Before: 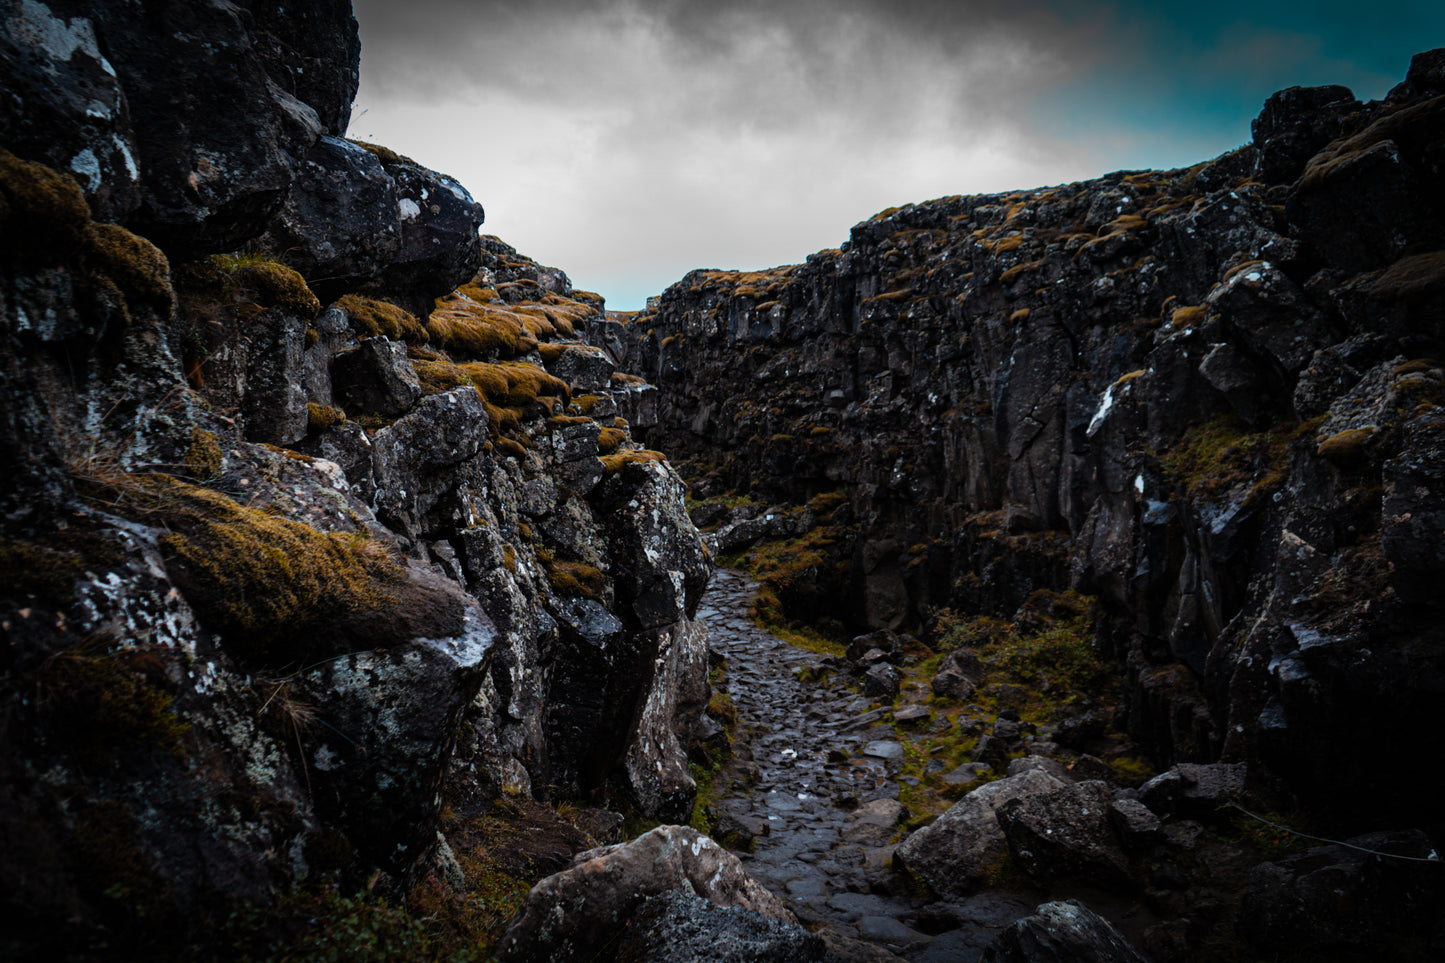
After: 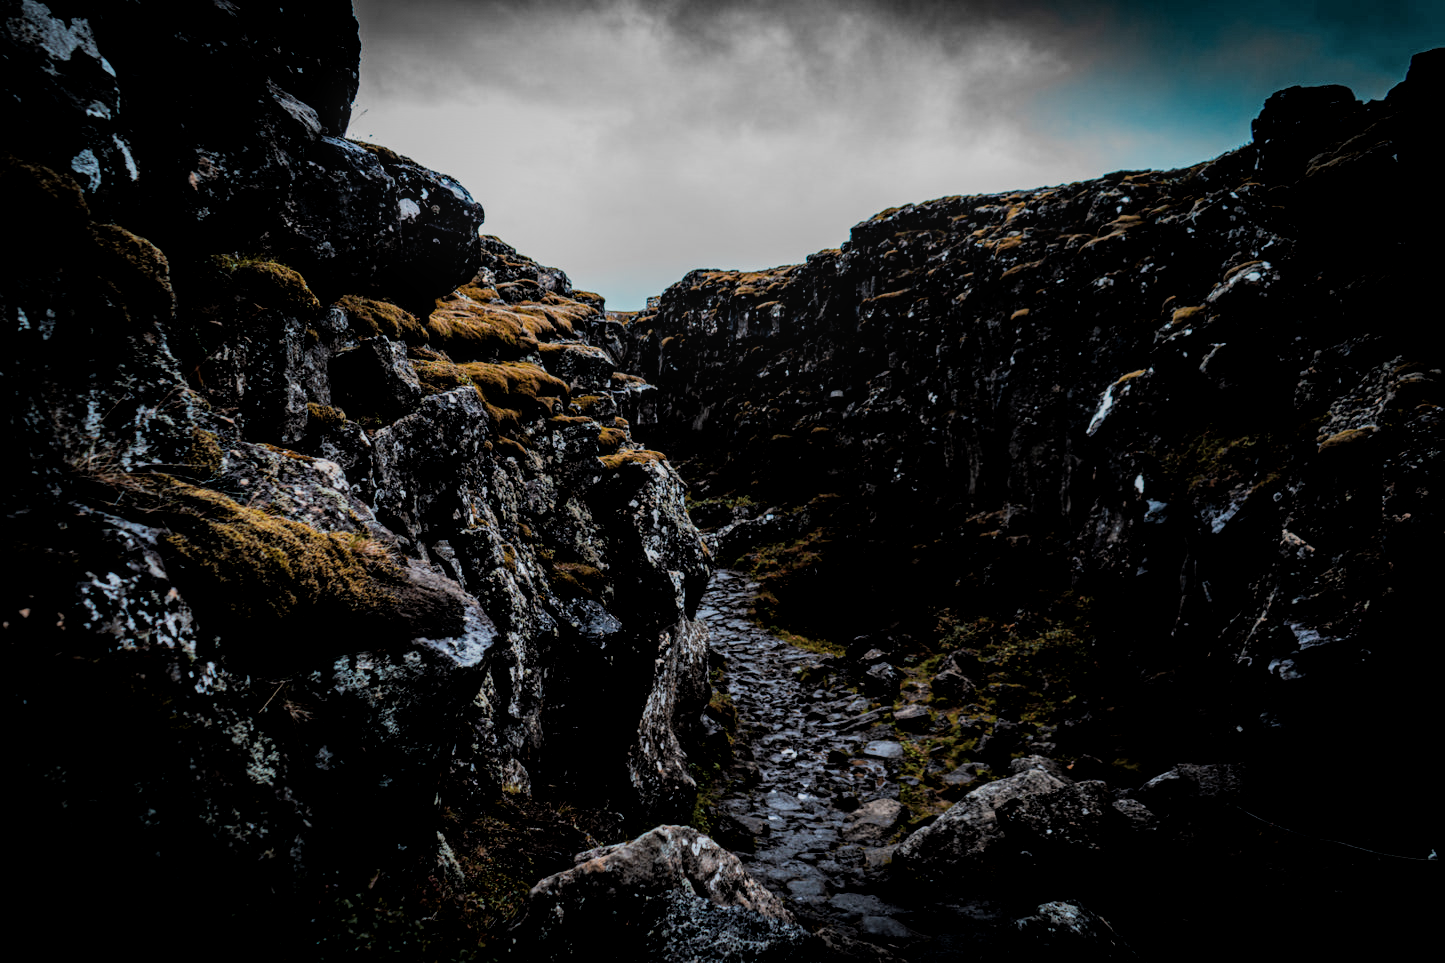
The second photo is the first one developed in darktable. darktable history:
local contrast: highlights 61%, detail 143%, midtone range 0.428
filmic rgb: black relative exposure -4.14 EV, white relative exposure 5.1 EV, hardness 2.11, contrast 1.165
